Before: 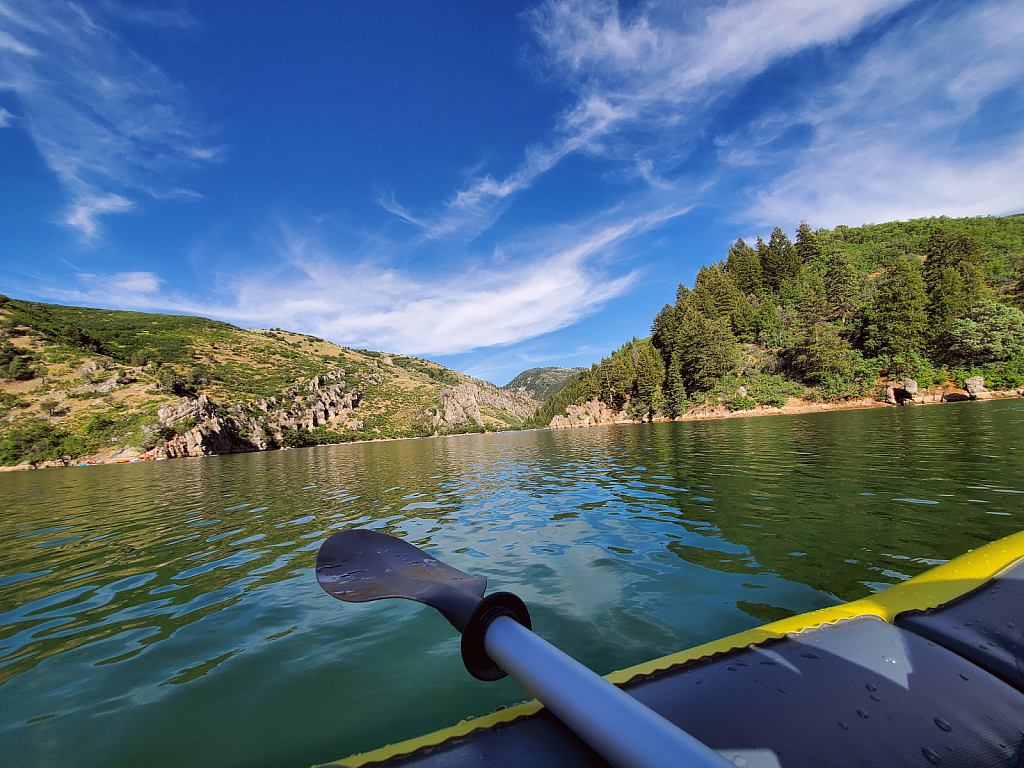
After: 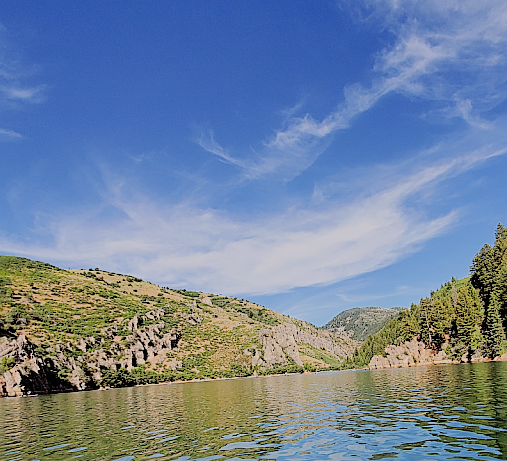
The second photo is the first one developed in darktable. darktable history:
crop: left 17.711%, top 7.898%, right 32.694%, bottom 32%
sharpen: on, module defaults
contrast brightness saturation: contrast 0.198, brightness 0.159, saturation 0.219
filmic rgb: black relative exposure -4.48 EV, white relative exposure 6.62 EV, hardness 1.91, contrast 0.507
